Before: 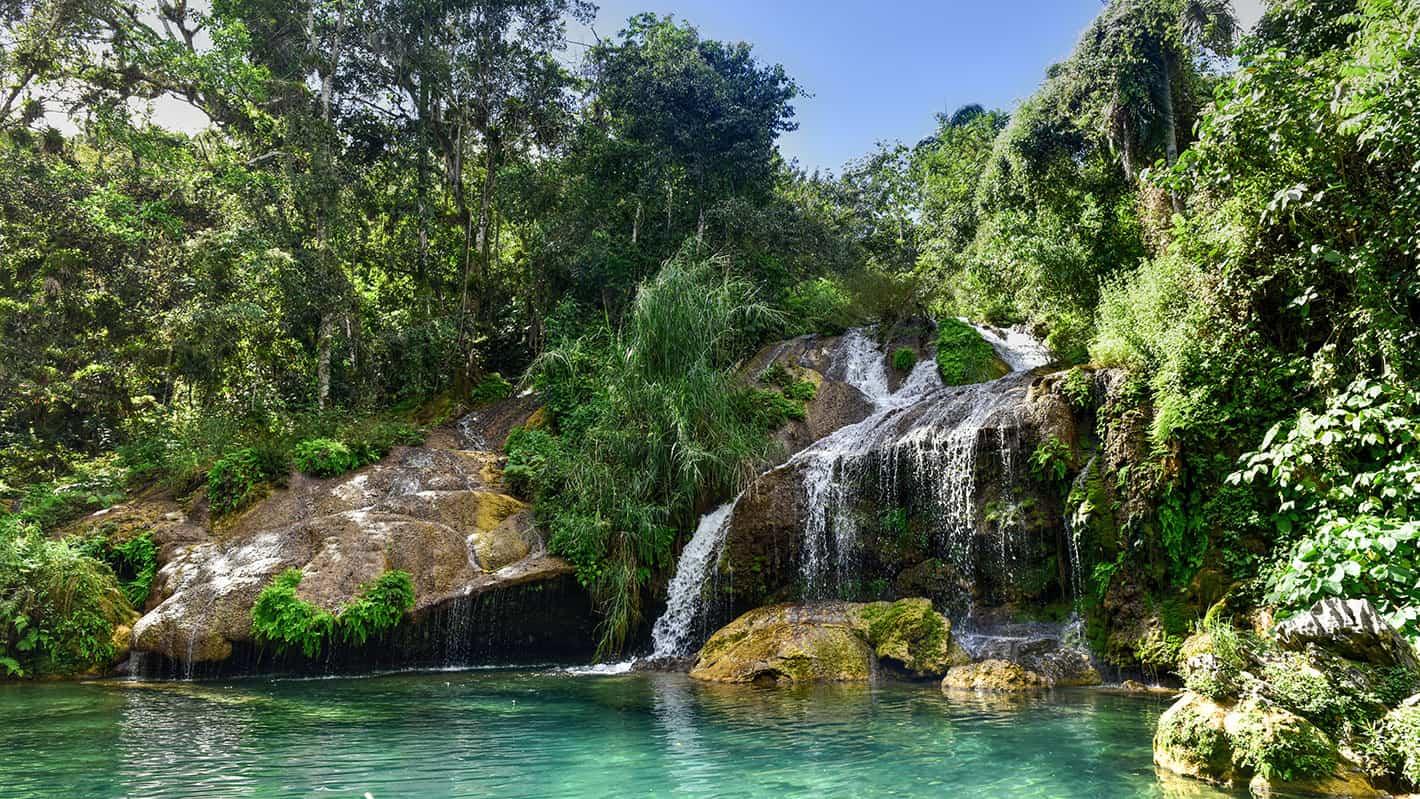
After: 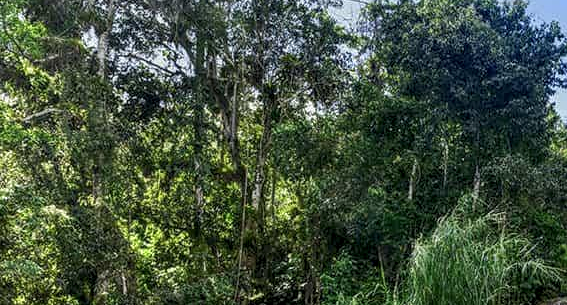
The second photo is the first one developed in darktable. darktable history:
crop: left 15.79%, top 5.439%, right 44.267%, bottom 56.369%
local contrast: detail 130%
